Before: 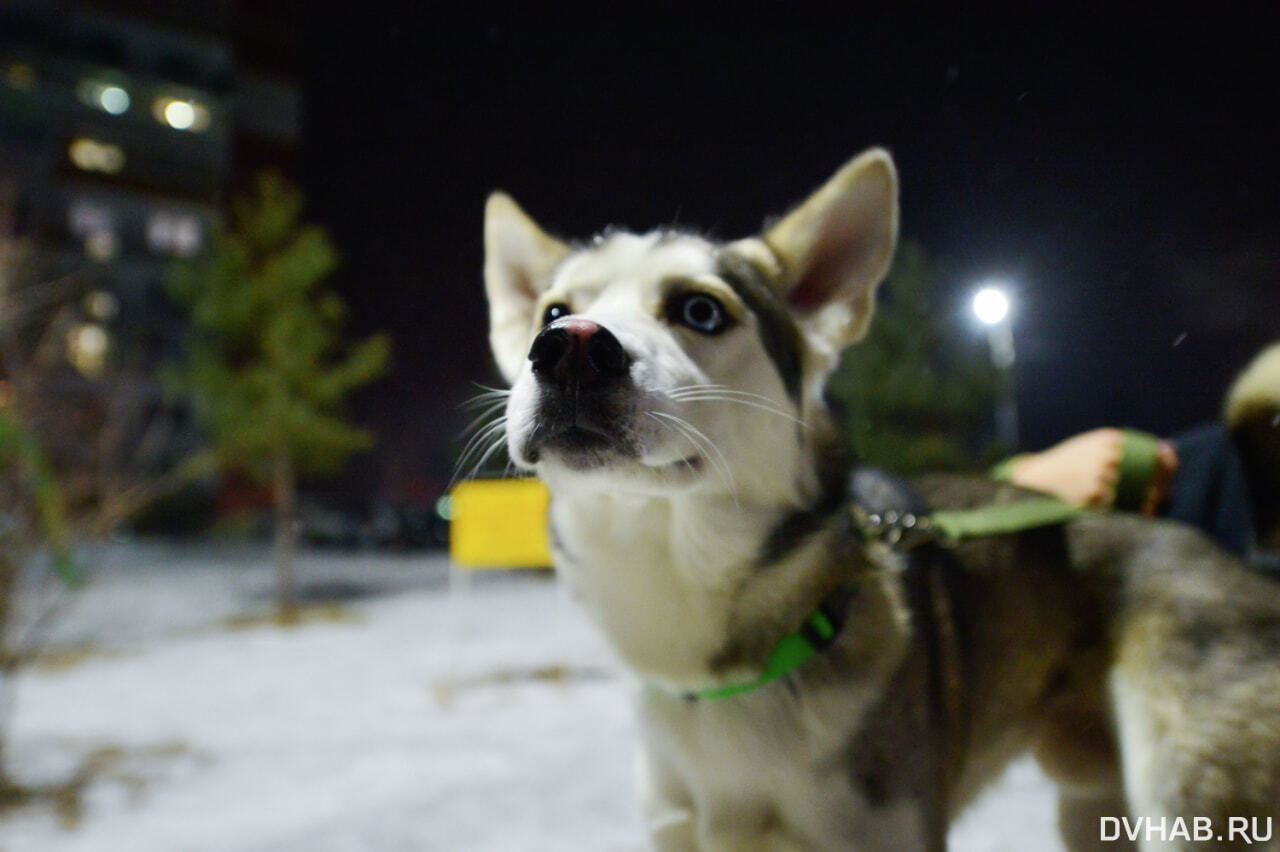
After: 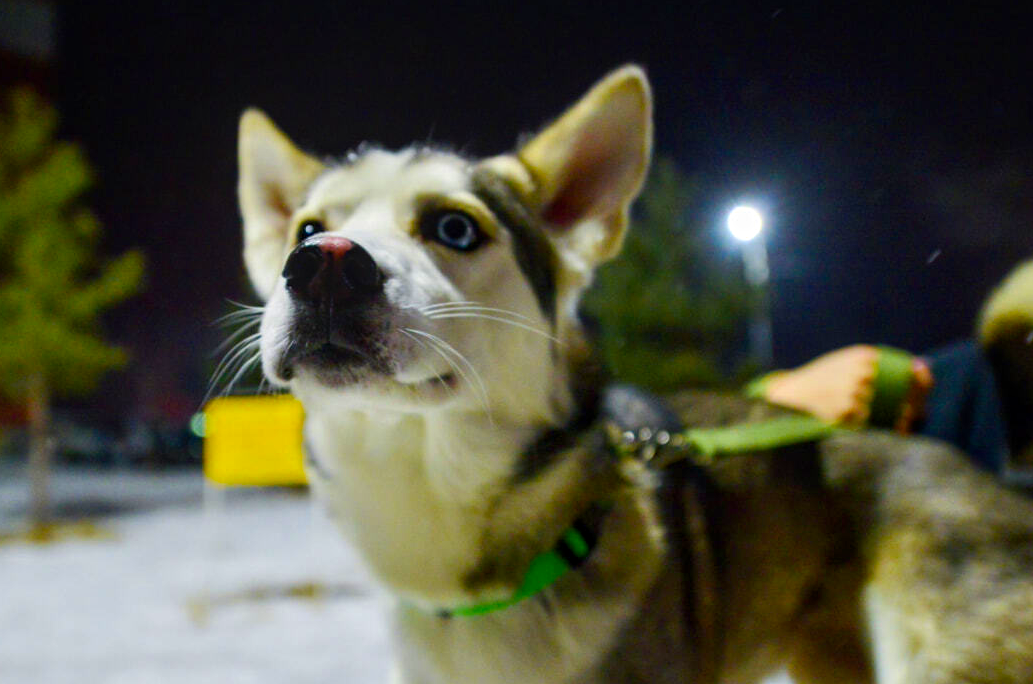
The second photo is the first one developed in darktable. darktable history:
crop: left 19.255%, top 9.824%, right 0%, bottom 9.726%
local contrast: on, module defaults
velvia: strength 50.68%, mid-tones bias 0.512
